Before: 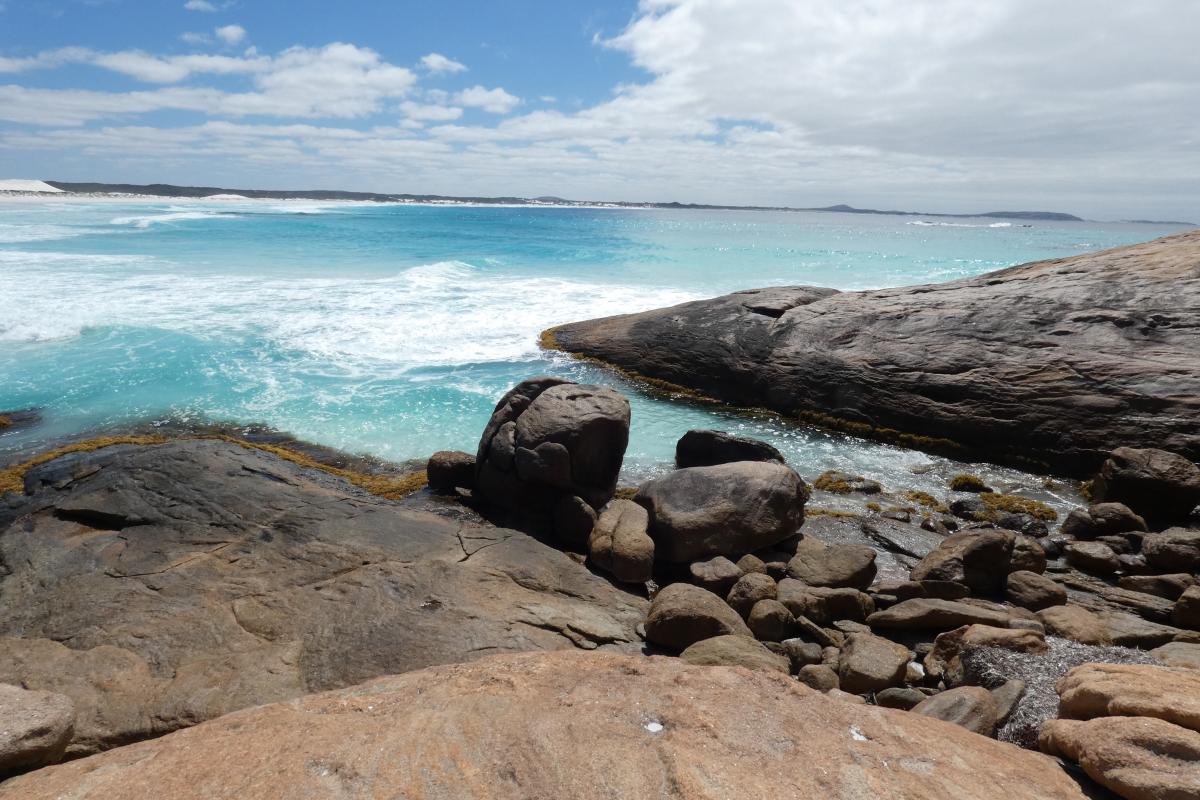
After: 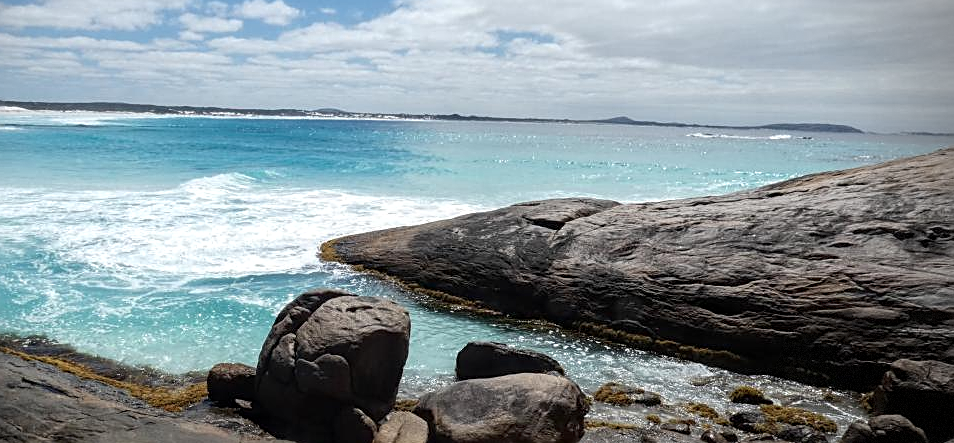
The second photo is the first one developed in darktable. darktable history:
sharpen: amount 0.564
vignetting: center (-0.117, -0.009), dithering 8-bit output
crop: left 18.411%, top 11.1%, right 2.006%, bottom 33.52%
local contrast: detail 130%
